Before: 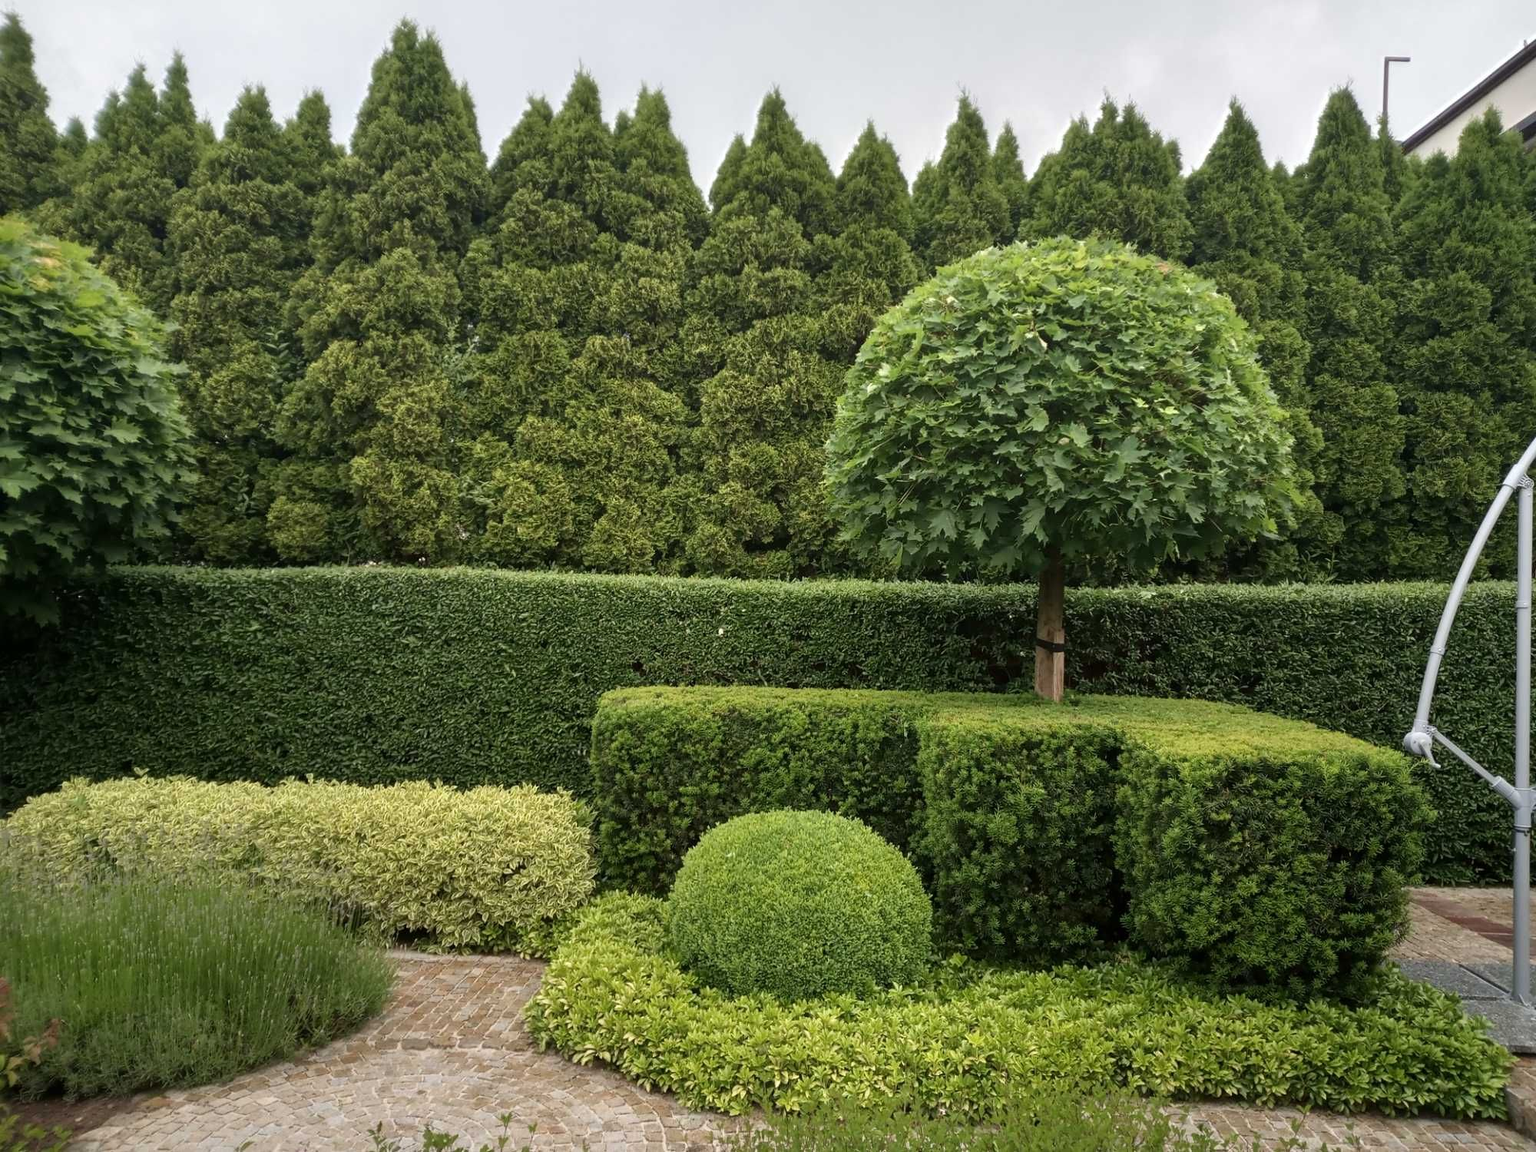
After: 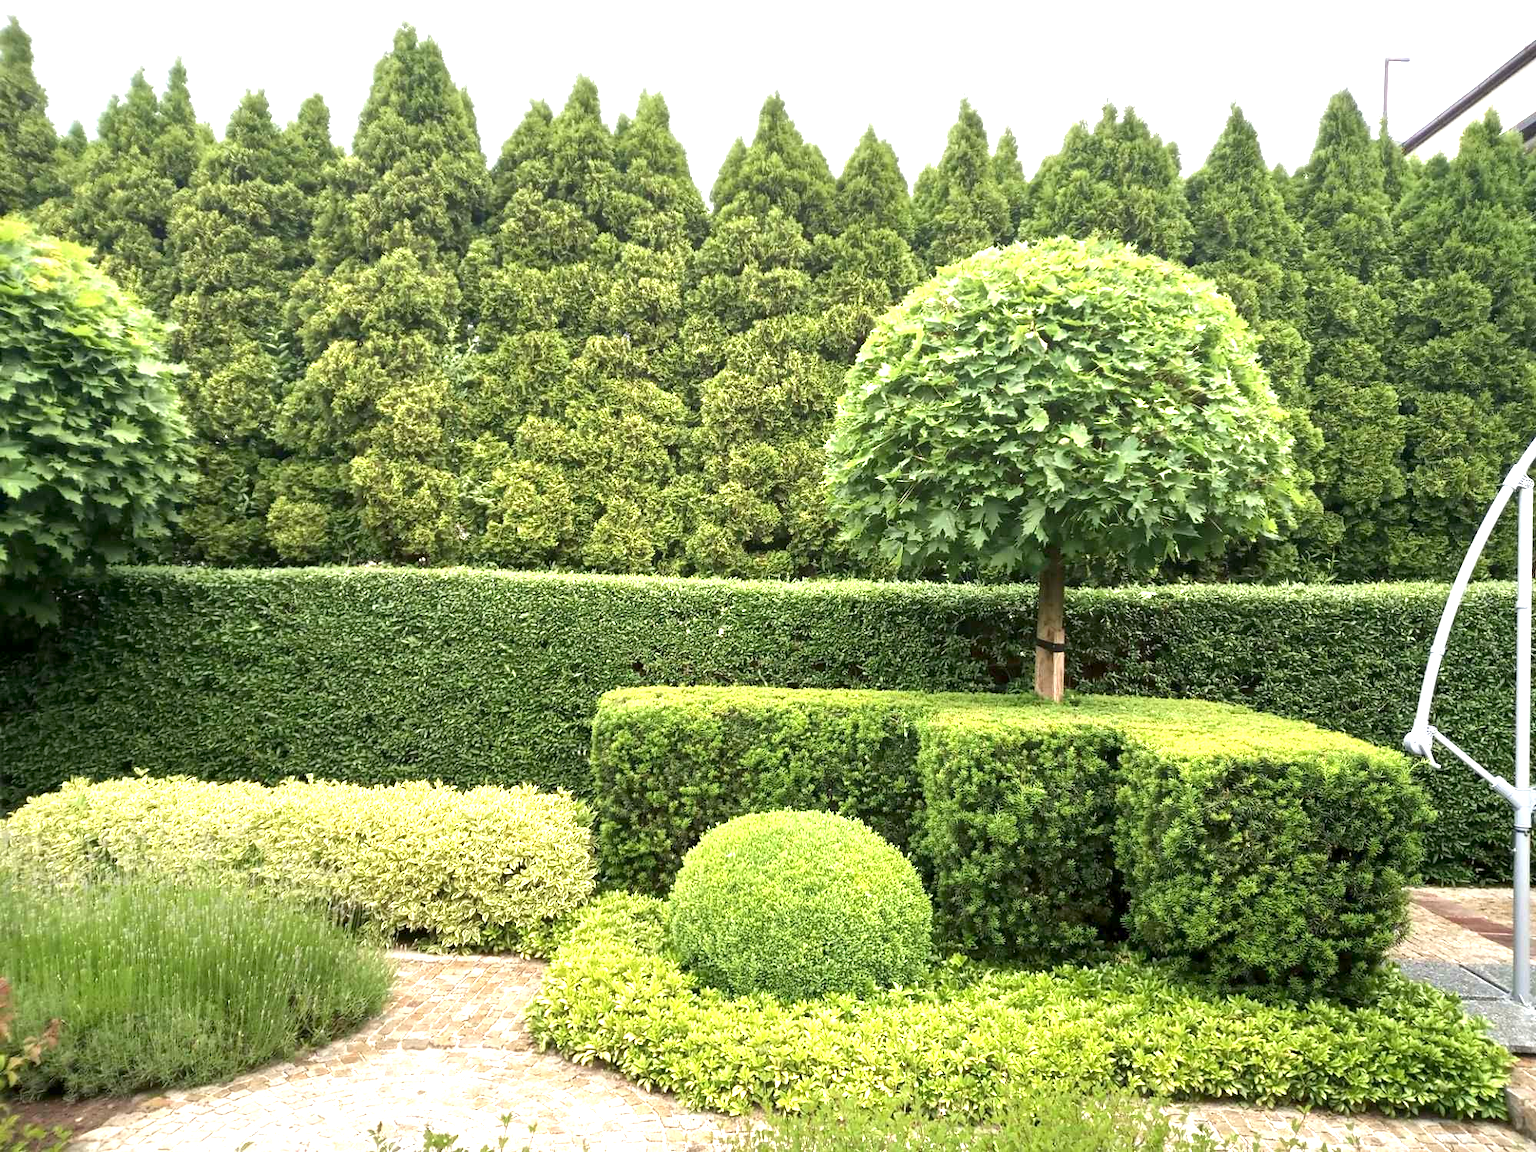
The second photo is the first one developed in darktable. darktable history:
exposure: black level correction 0.001, exposure 1.637 EV, compensate highlight preservation false
